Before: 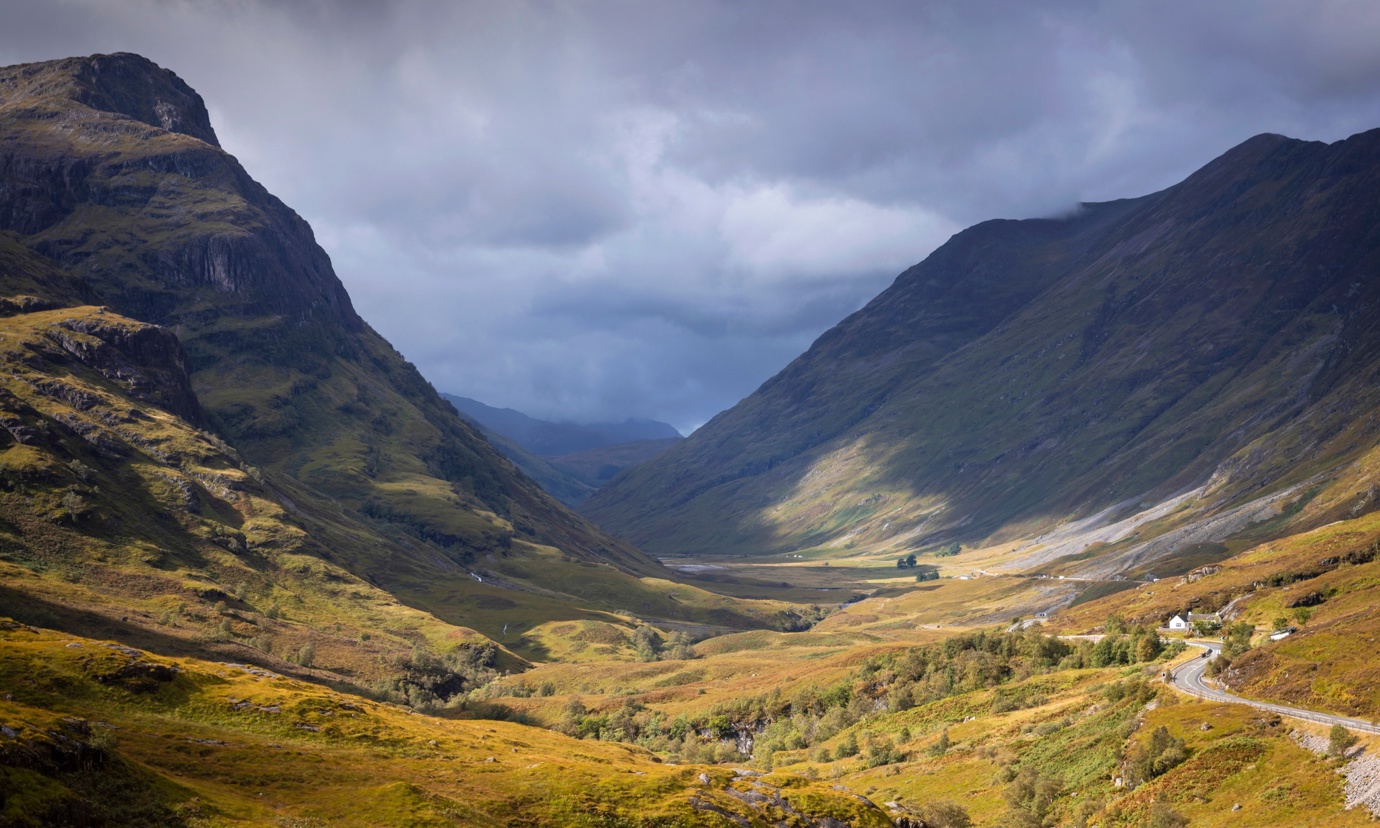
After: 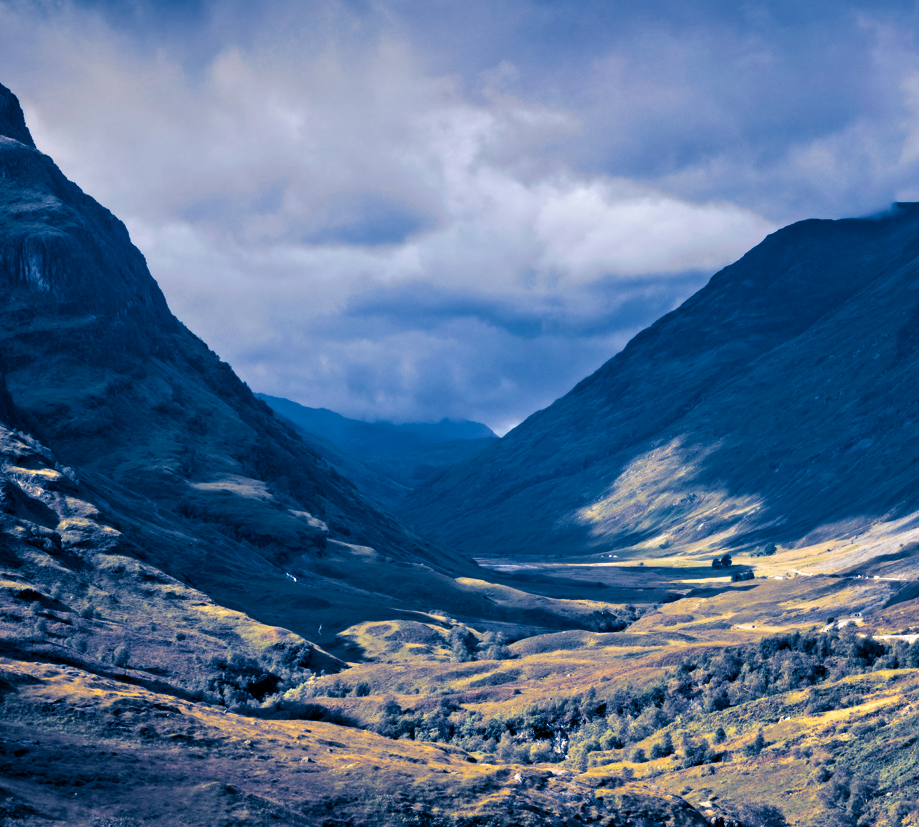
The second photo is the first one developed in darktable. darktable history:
crop and rotate: left 13.409%, right 19.924%
contrast equalizer: y [[0.511, 0.558, 0.631, 0.632, 0.559, 0.512], [0.5 ×6], [0.507, 0.559, 0.627, 0.644, 0.647, 0.647], [0 ×6], [0 ×6]]
split-toning: shadows › hue 226.8°, shadows › saturation 1, highlights › saturation 0, balance -61.41
